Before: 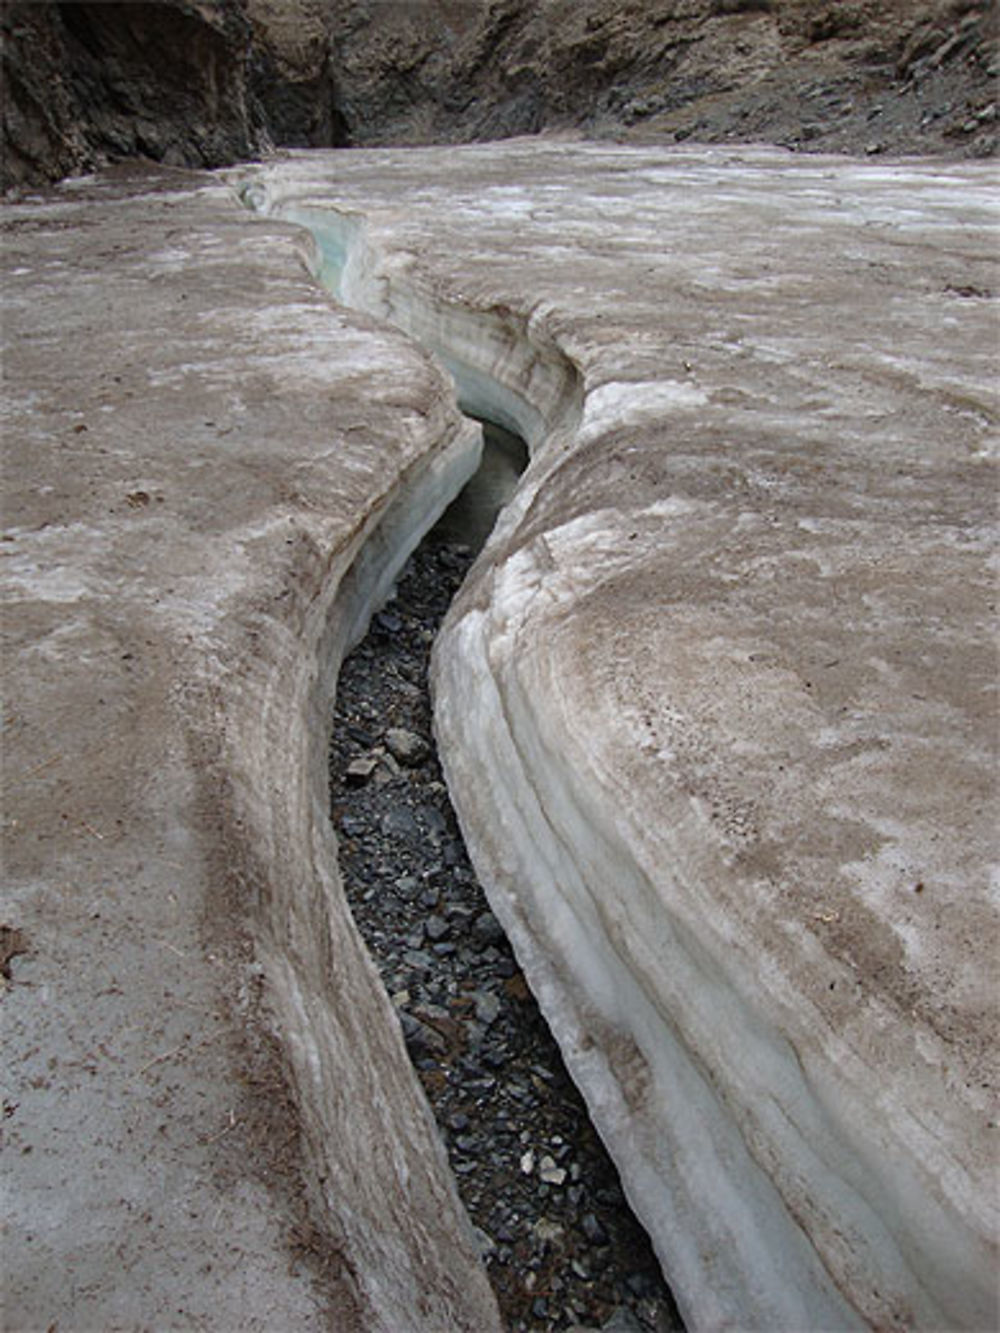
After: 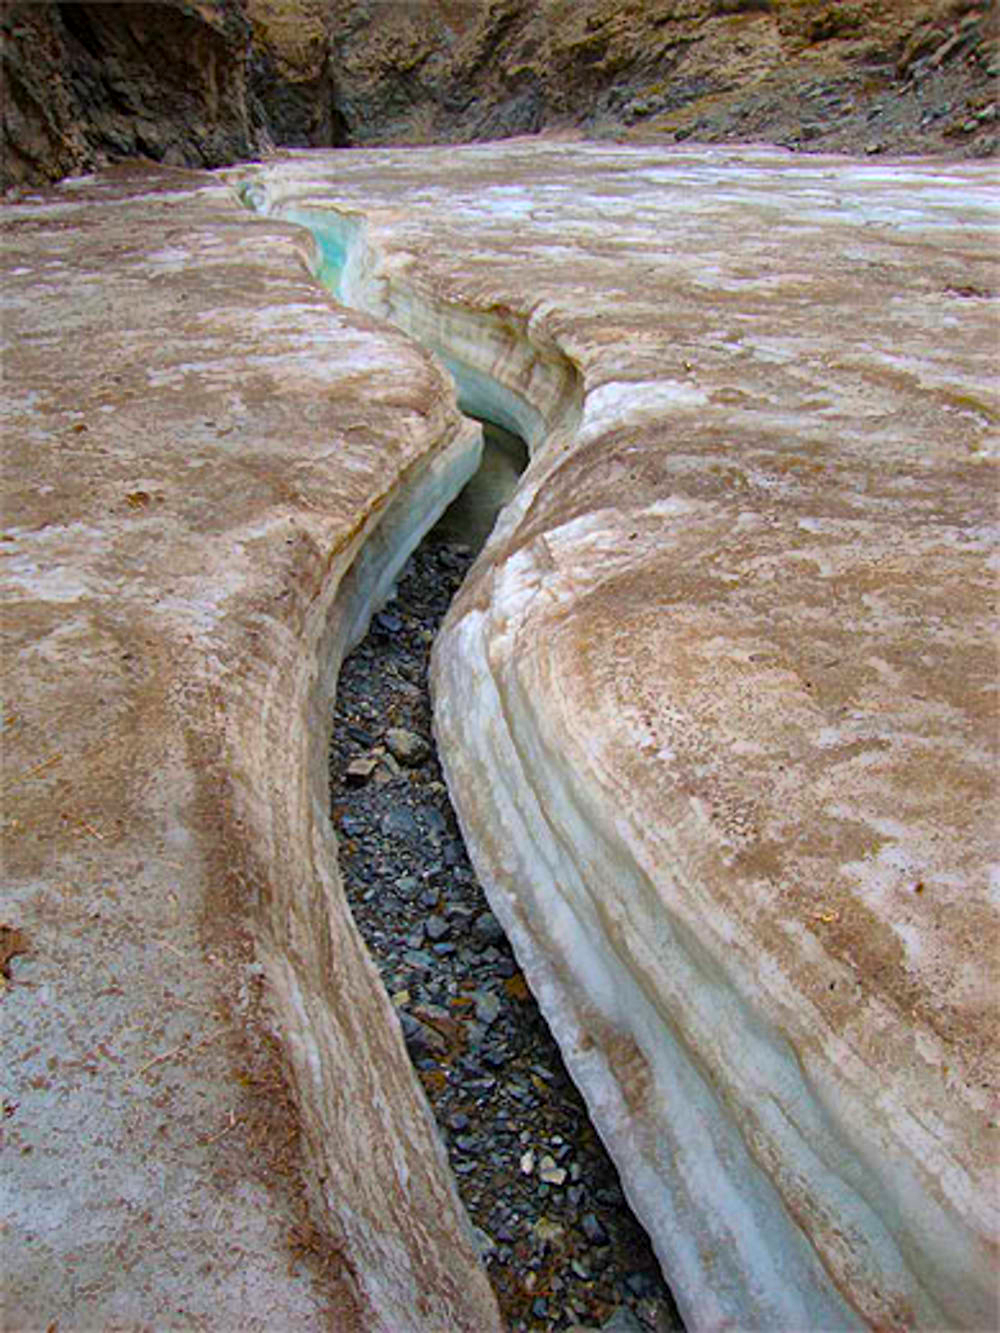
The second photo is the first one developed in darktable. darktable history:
color balance rgb: linear chroma grading › global chroma 20%, perceptual saturation grading › global saturation 65%, perceptual saturation grading › highlights 50%, perceptual saturation grading › shadows 30%, perceptual brilliance grading › global brilliance 12%, perceptual brilliance grading › highlights 15%, global vibrance 20%
global tonemap: drago (1, 100), detail 1
